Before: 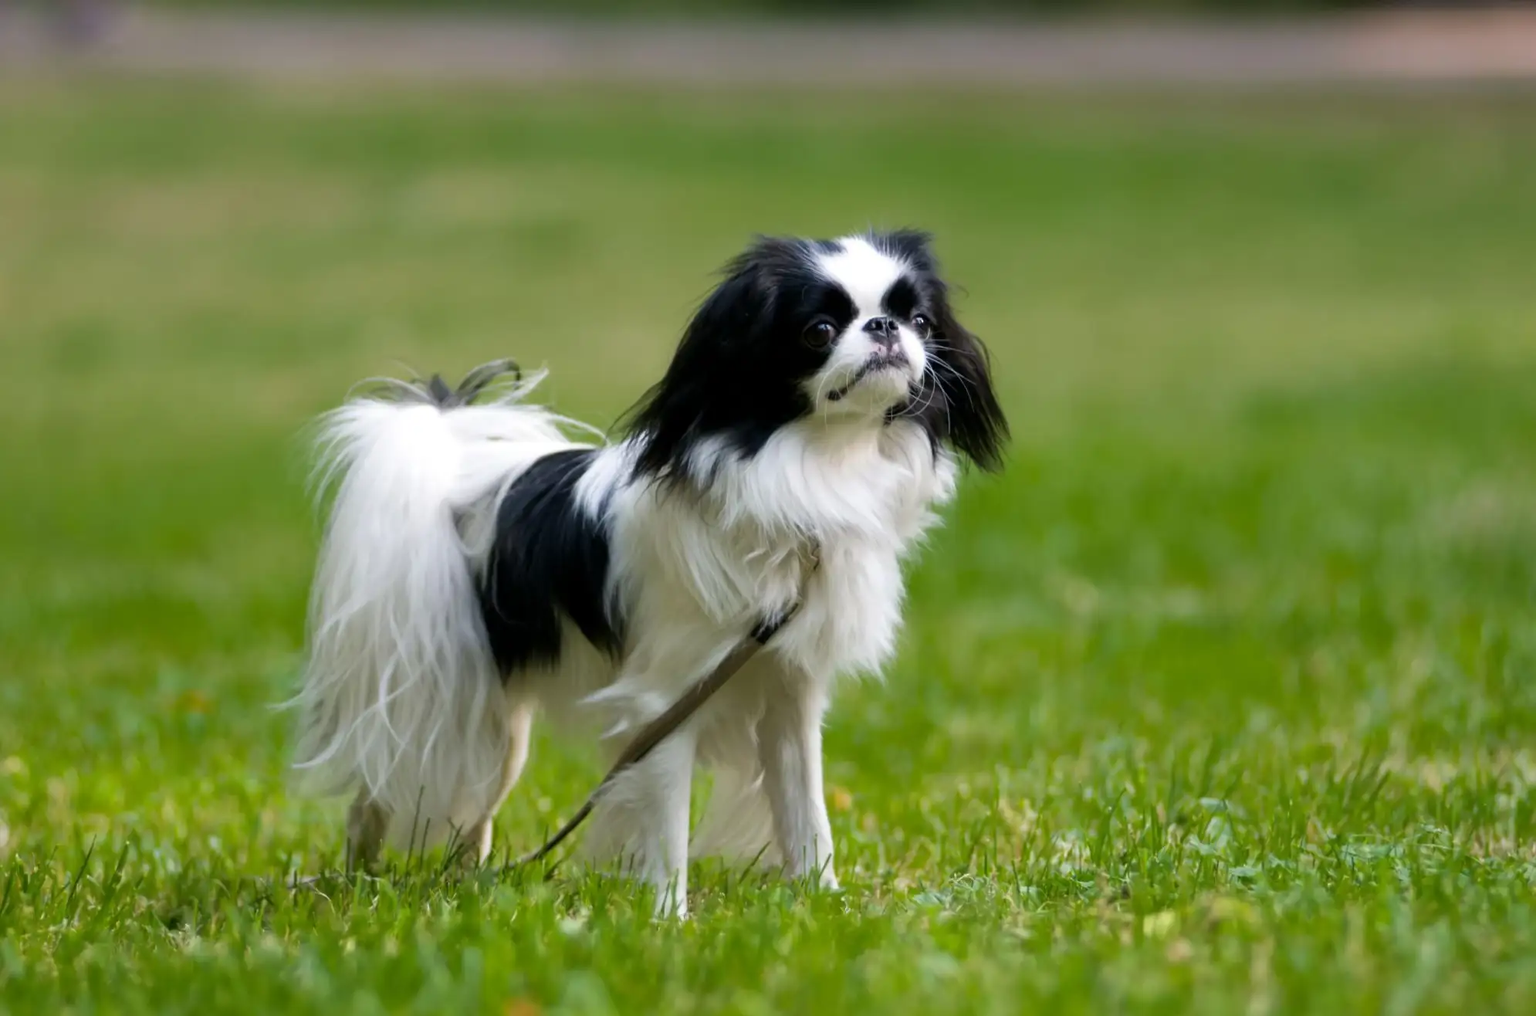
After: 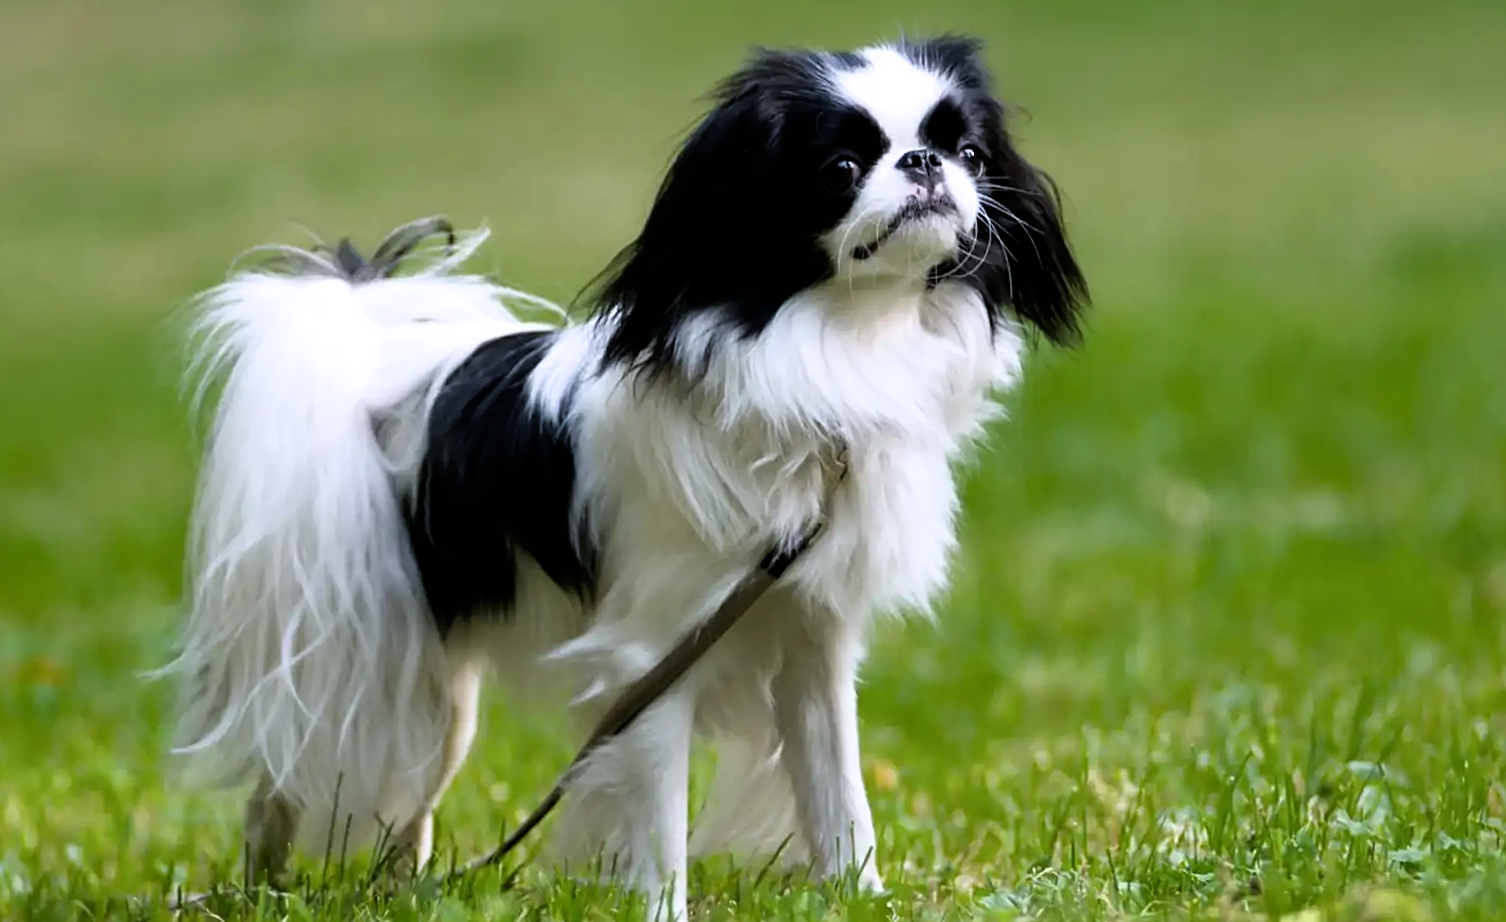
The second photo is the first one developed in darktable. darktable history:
white balance: red 0.984, blue 1.059
sharpen: on, module defaults
crop and rotate: angle -3.37°, left 9.79%, top 20.73%, right 12.42%, bottom 11.82%
filmic rgb: white relative exposure 2.45 EV, hardness 6.33
rotate and perspective: rotation -4.86°, automatic cropping off
